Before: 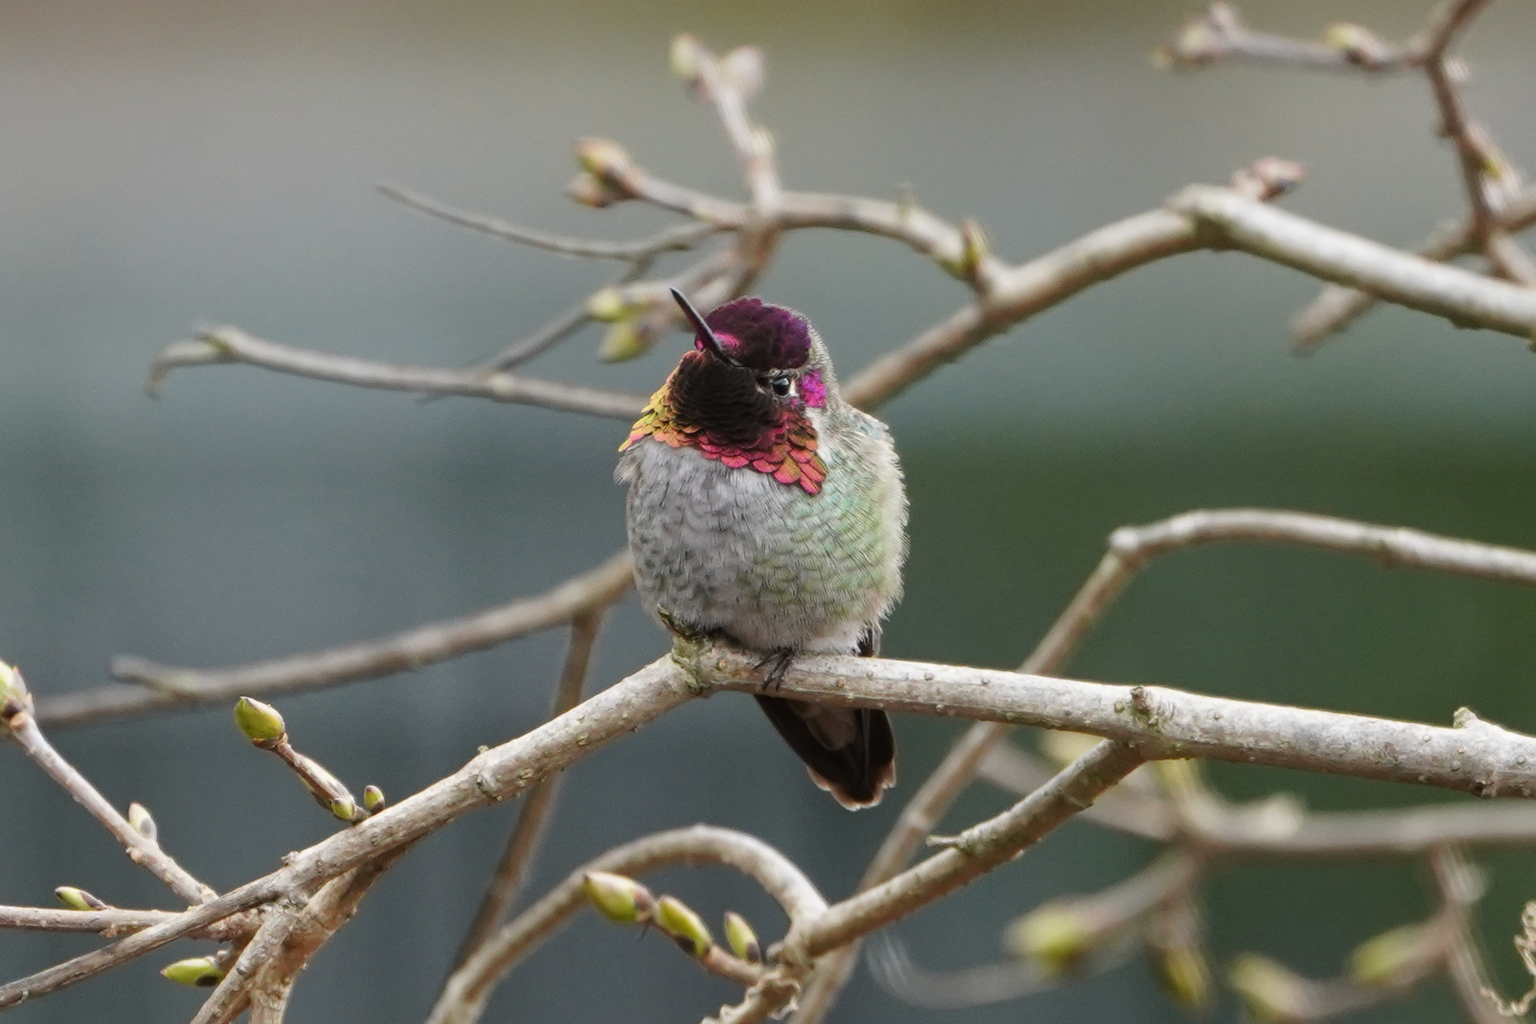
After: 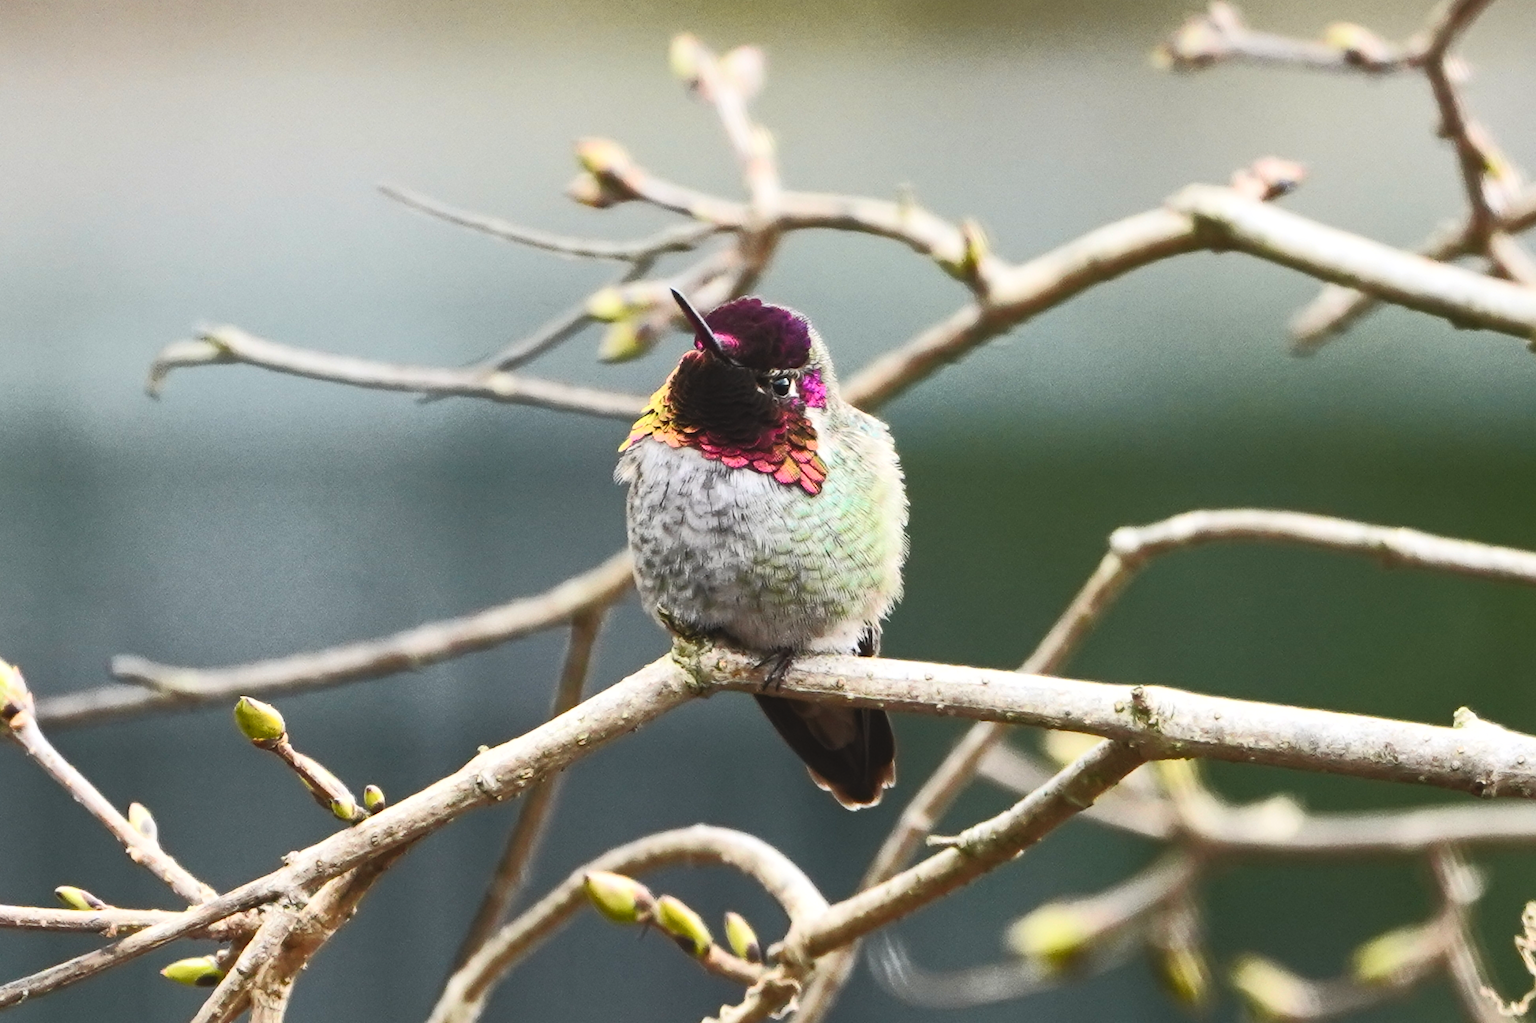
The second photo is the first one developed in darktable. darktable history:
tone curve: curves: ch0 [(0, 0) (0.003, 0.003) (0.011, 0.008) (0.025, 0.018) (0.044, 0.04) (0.069, 0.062) (0.1, 0.09) (0.136, 0.121) (0.177, 0.158) (0.224, 0.197) (0.277, 0.255) (0.335, 0.314) (0.399, 0.391) (0.468, 0.496) (0.543, 0.683) (0.623, 0.801) (0.709, 0.883) (0.801, 0.94) (0.898, 0.984) (1, 1)], color space Lab, independent channels, preserve colors none
color balance rgb: global offset › luminance 0.737%, linear chroma grading › global chroma 15.989%, perceptual saturation grading › global saturation 0.874%, global vibrance 20%
shadows and highlights: shadows 12.98, white point adjustment 1.35, highlights -1.12, soften with gaussian
